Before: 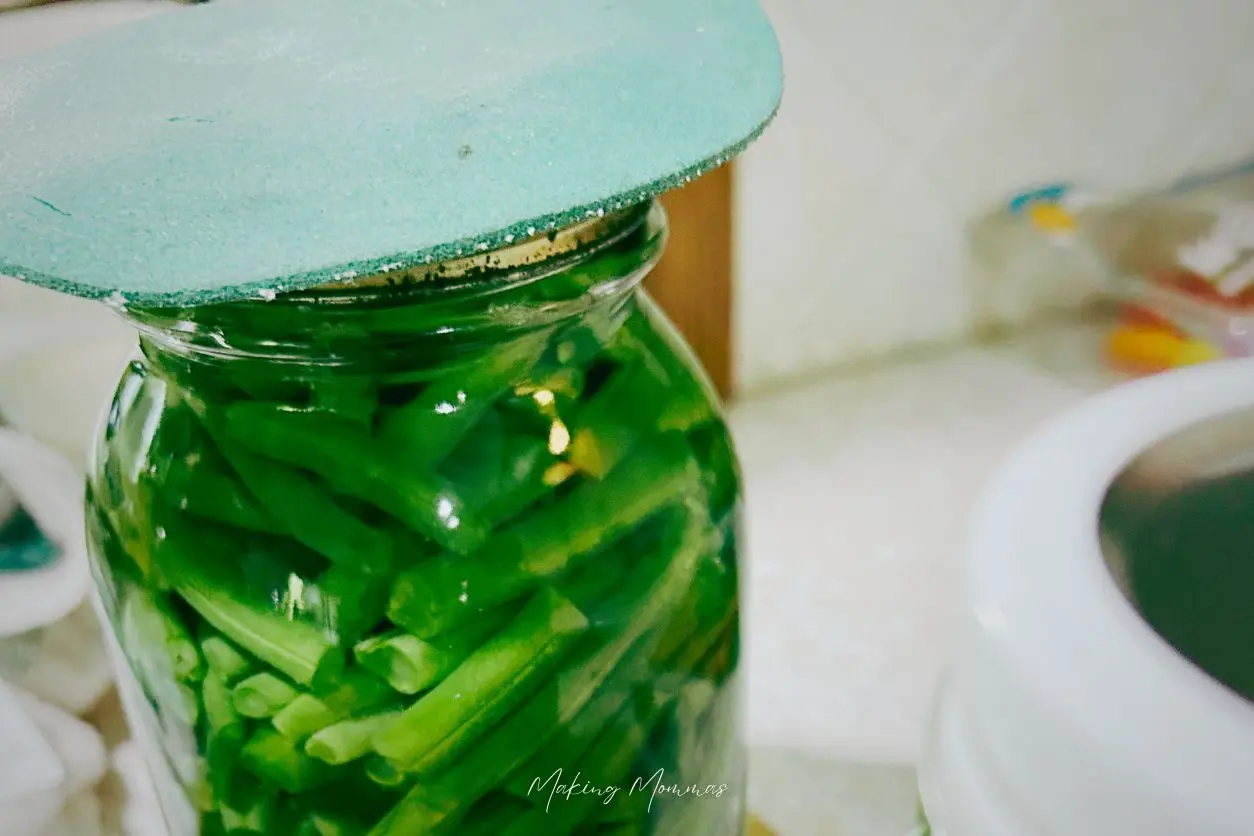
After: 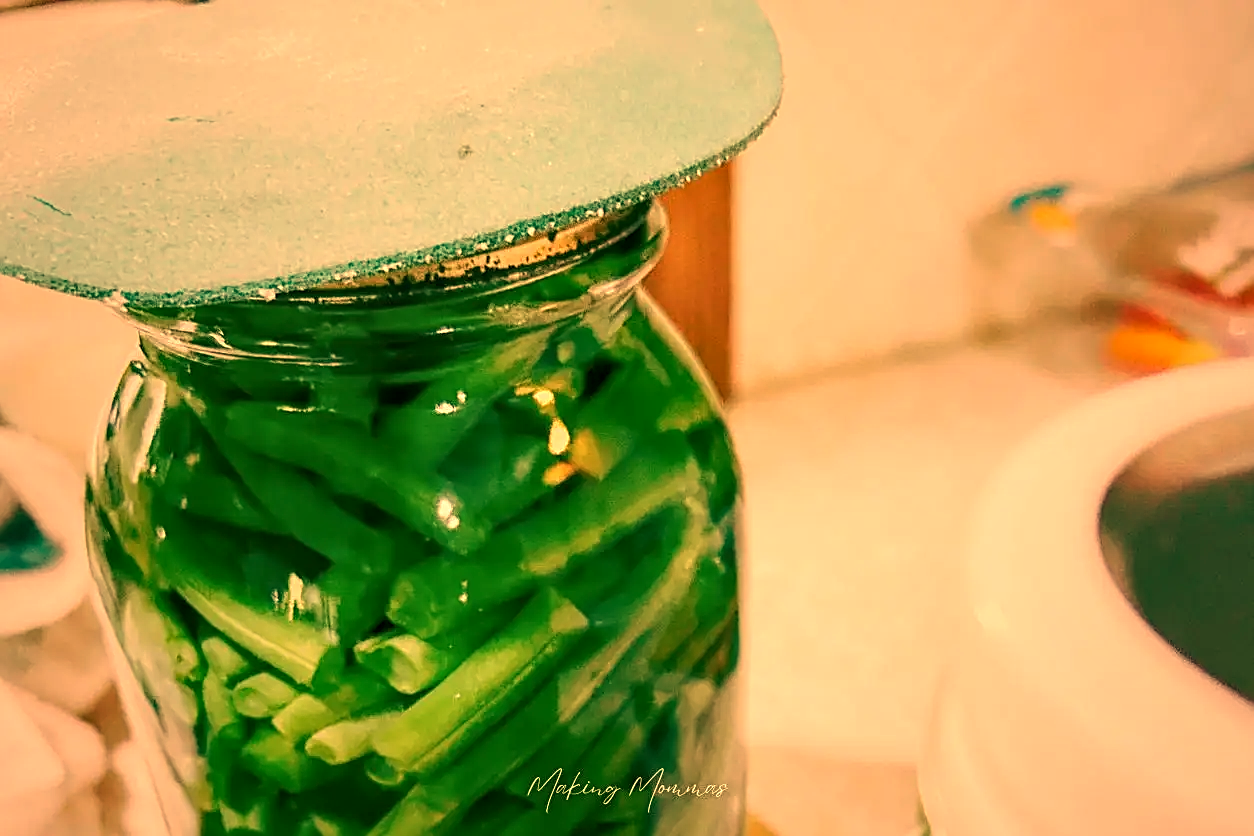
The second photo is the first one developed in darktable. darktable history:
sharpen: on, module defaults
white balance: red 1.467, blue 0.684
local contrast: on, module defaults
